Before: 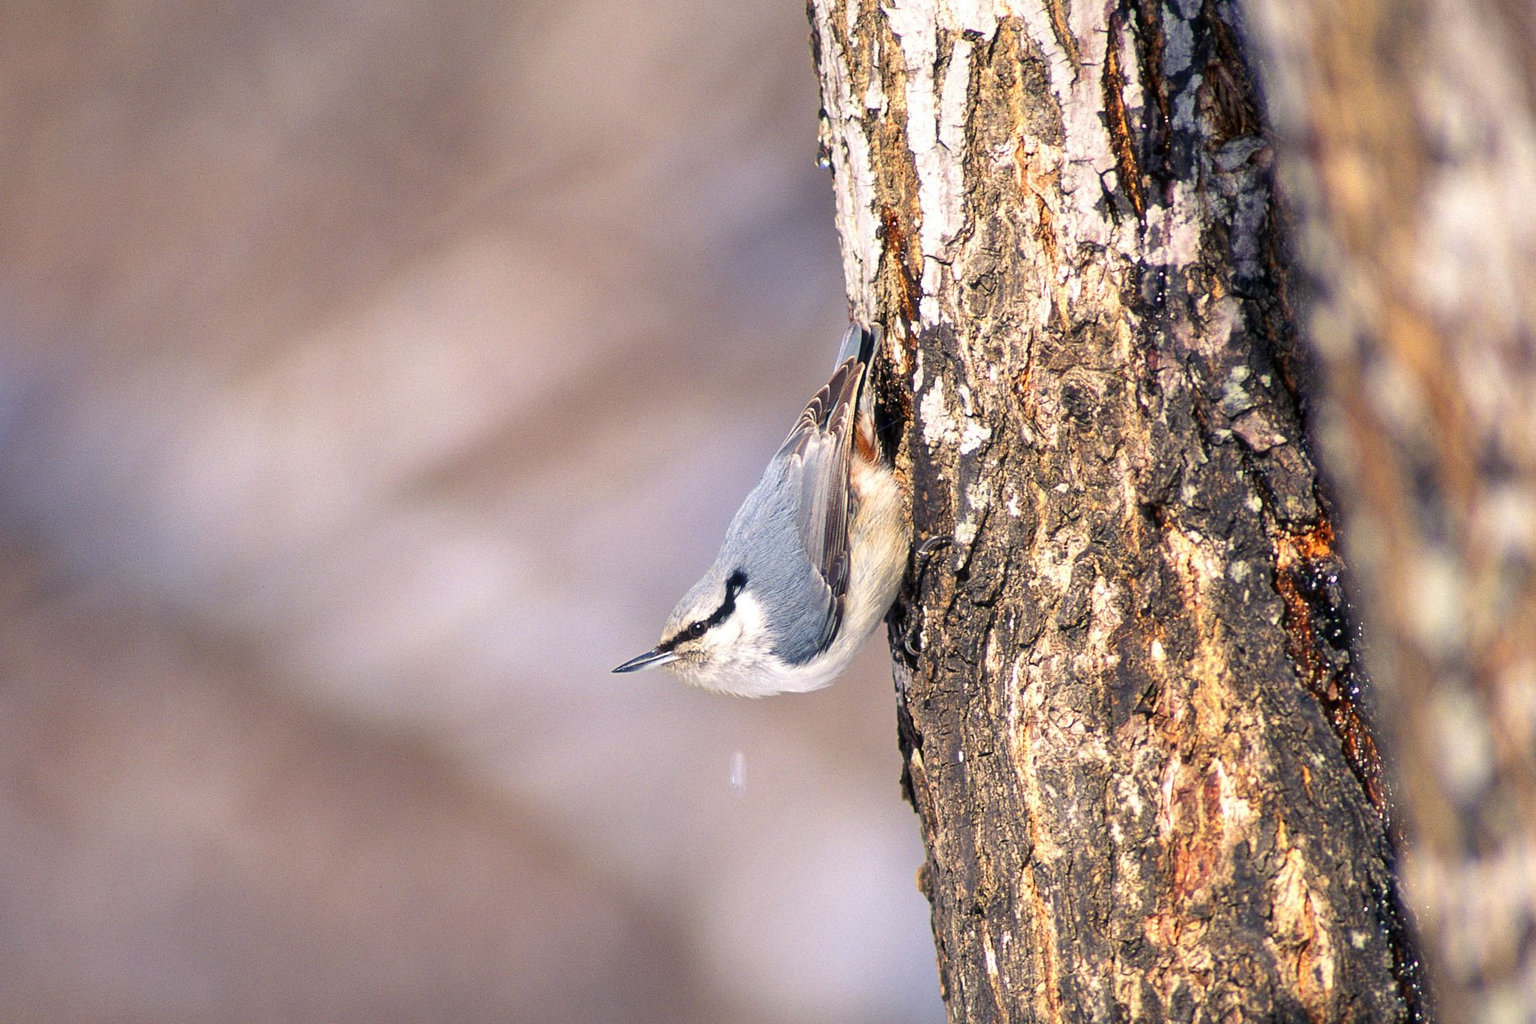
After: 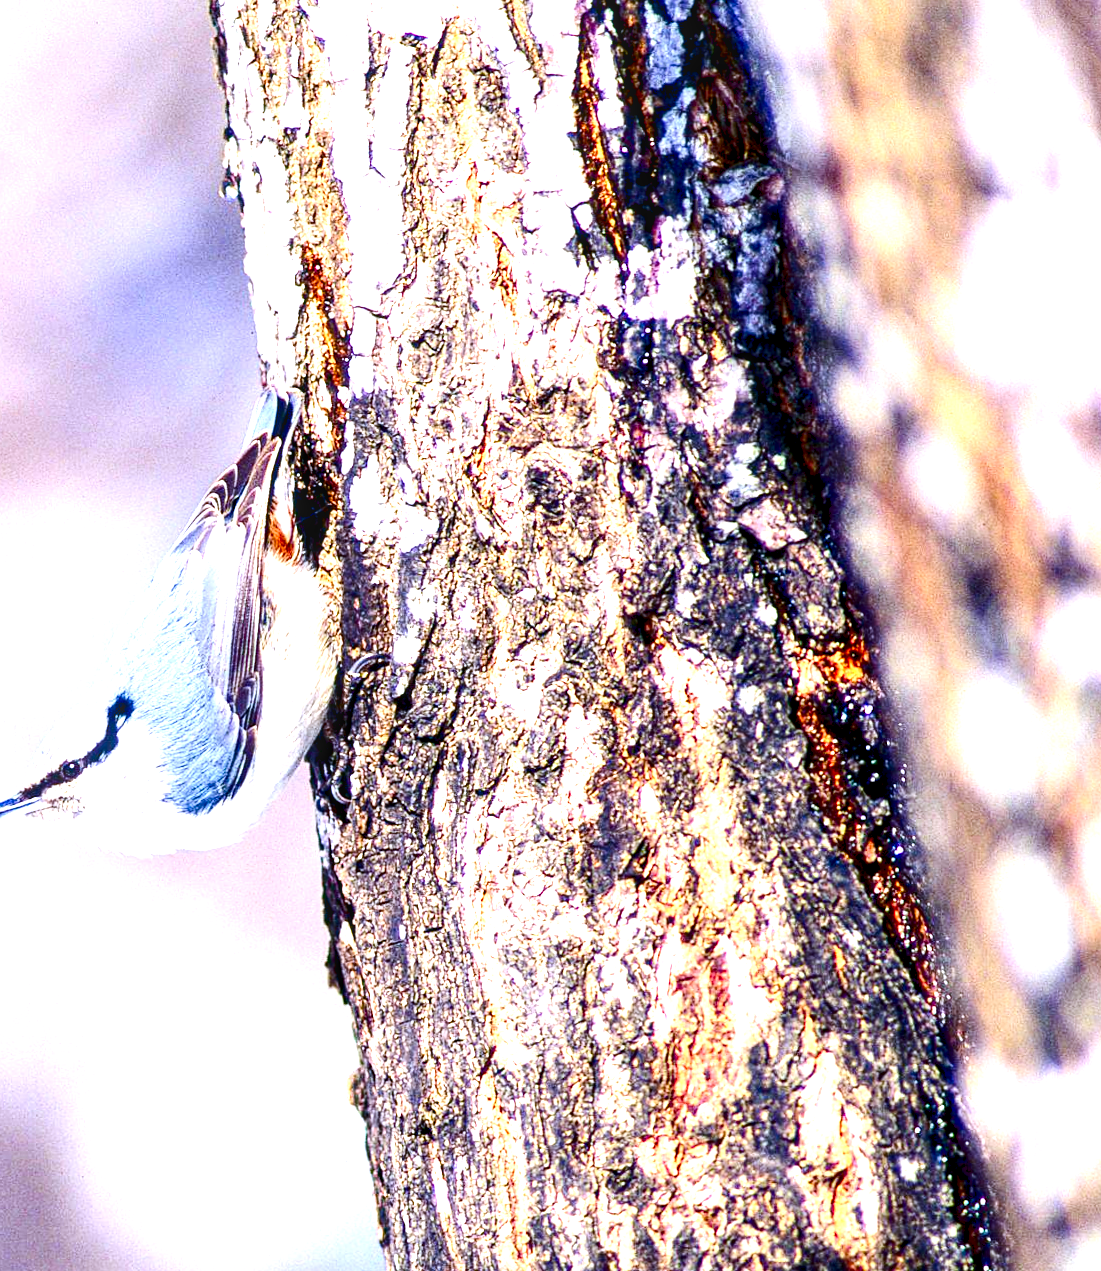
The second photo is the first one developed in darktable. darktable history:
crop: left 41.402%
exposure: black level correction 0, exposure 1.198 EV, compensate exposure bias true, compensate highlight preservation false
white balance: red 0.948, green 1.02, blue 1.176
local contrast: detail 150%
contrast brightness saturation: contrast 0.22, brightness -0.19, saturation 0.24
rotate and perspective: rotation 0.226°, lens shift (vertical) -0.042, crop left 0.023, crop right 0.982, crop top 0.006, crop bottom 0.994
color balance rgb: shadows lift › luminance -9.41%, highlights gain › luminance 17.6%, global offset › luminance -1.45%, perceptual saturation grading › highlights -17.77%, perceptual saturation grading › mid-tones 33.1%, perceptual saturation grading › shadows 50.52%, global vibrance 24.22%
